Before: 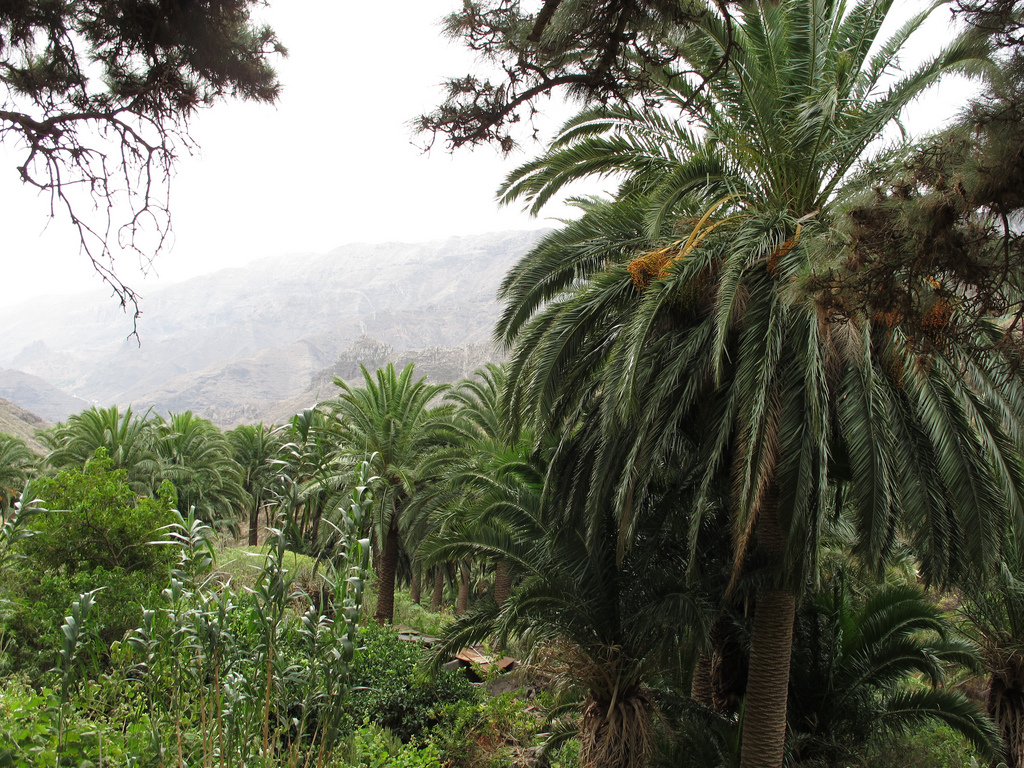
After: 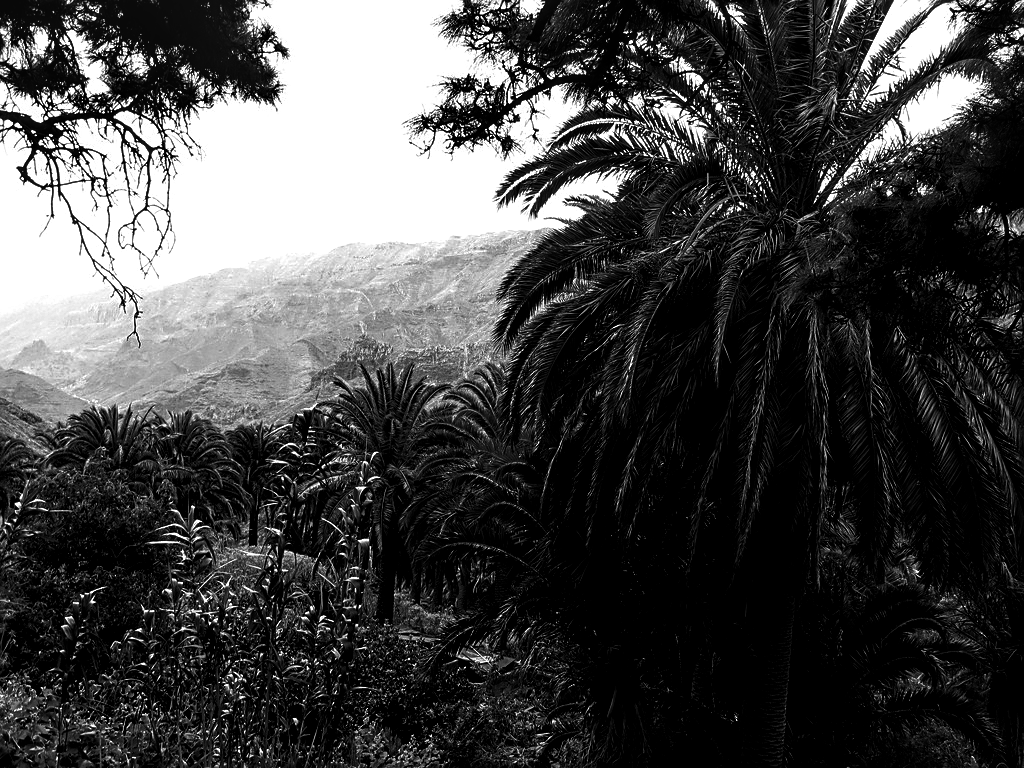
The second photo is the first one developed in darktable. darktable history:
contrast brightness saturation: contrast 0.02, brightness -1, saturation -1
sharpen: on, module defaults
white balance: red 0.948, green 1.02, blue 1.176
local contrast: highlights 60%, shadows 60%, detail 160%
